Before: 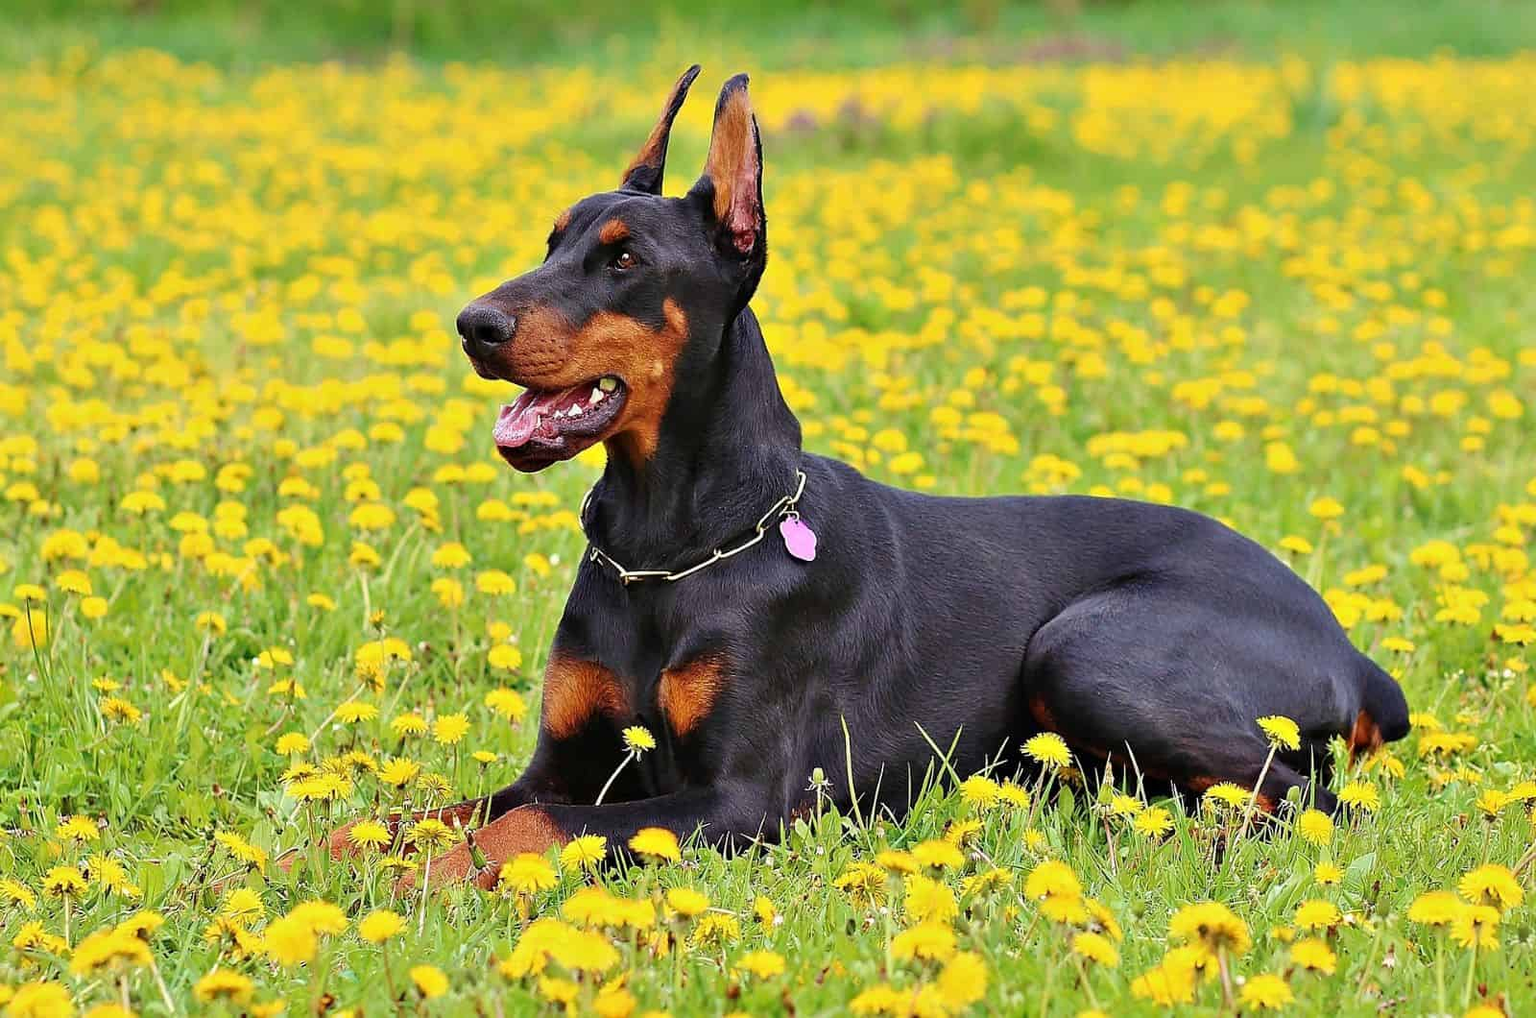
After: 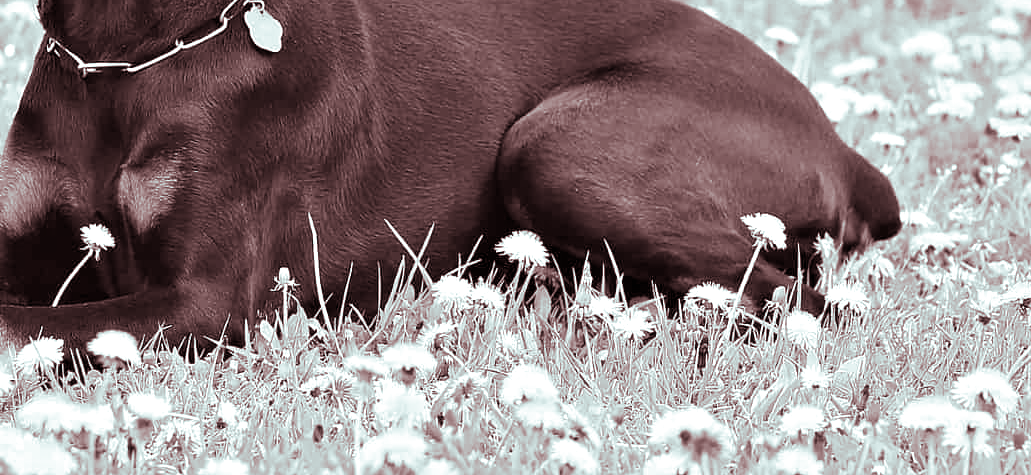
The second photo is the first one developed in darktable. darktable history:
crop and rotate: left 35.509%, top 50.238%, bottom 4.934%
exposure: exposure 0.493 EV, compensate highlight preservation false
monochrome: on, module defaults
split-toning: shadows › saturation 0.3, highlights › hue 180°, highlights › saturation 0.3, compress 0%
